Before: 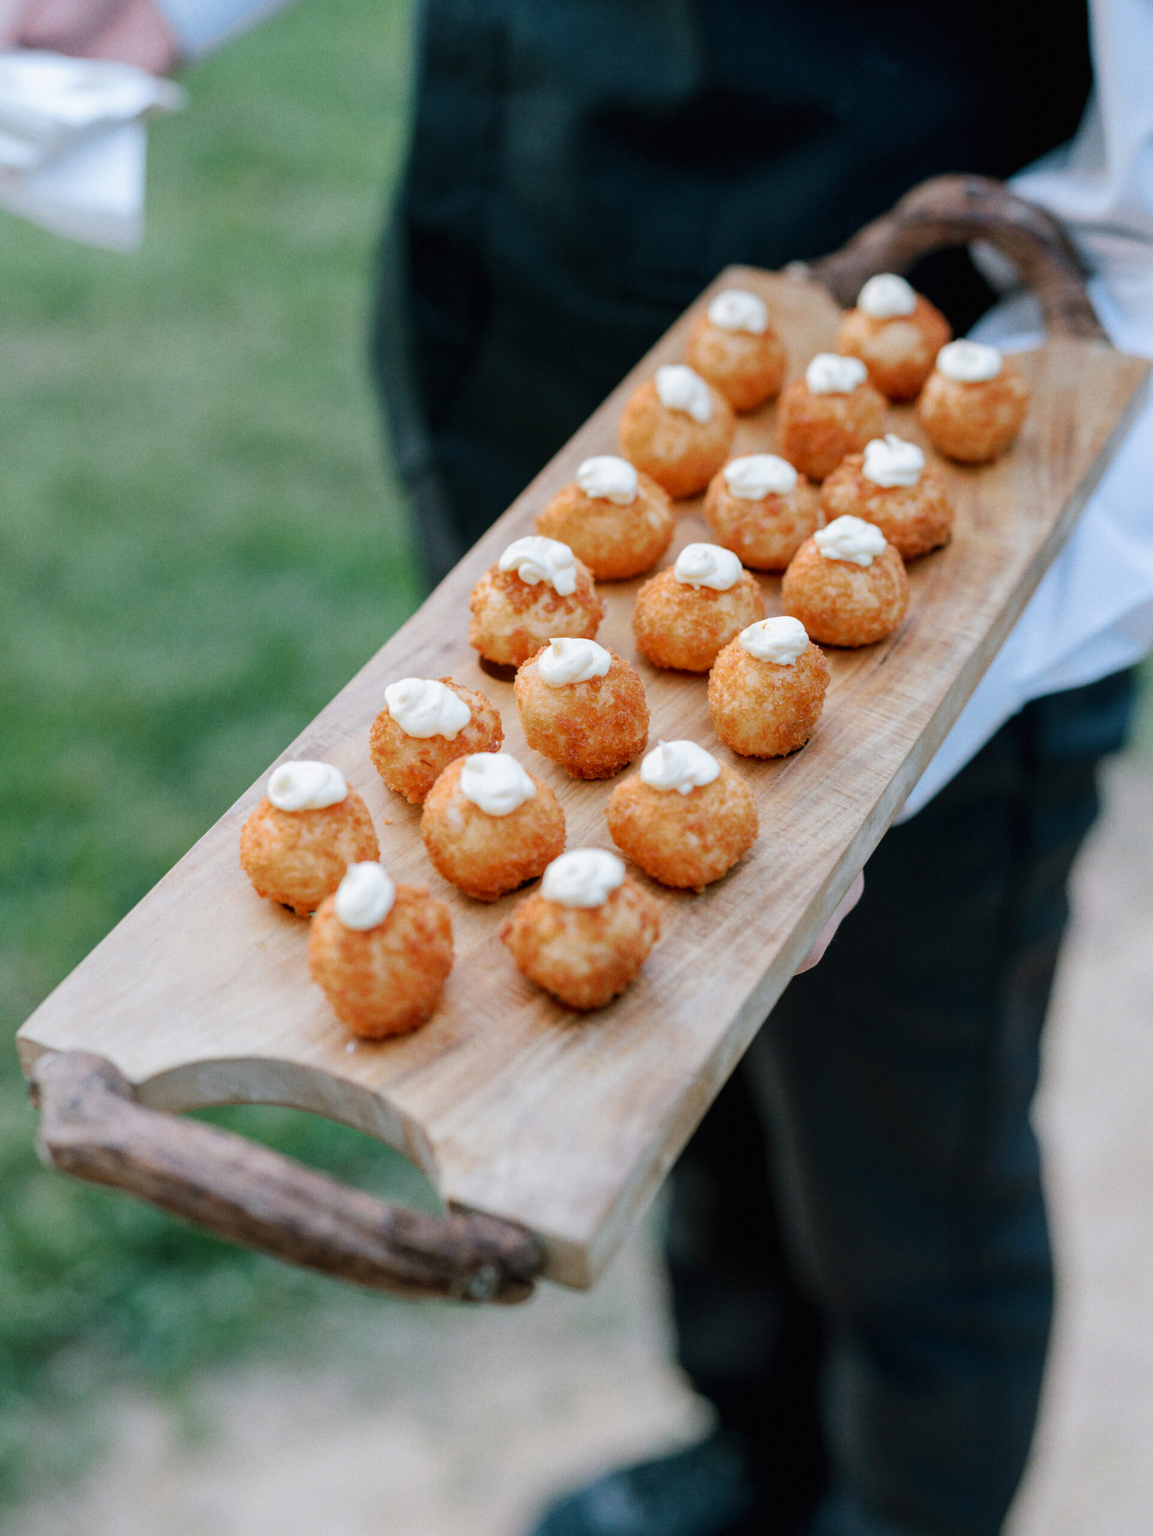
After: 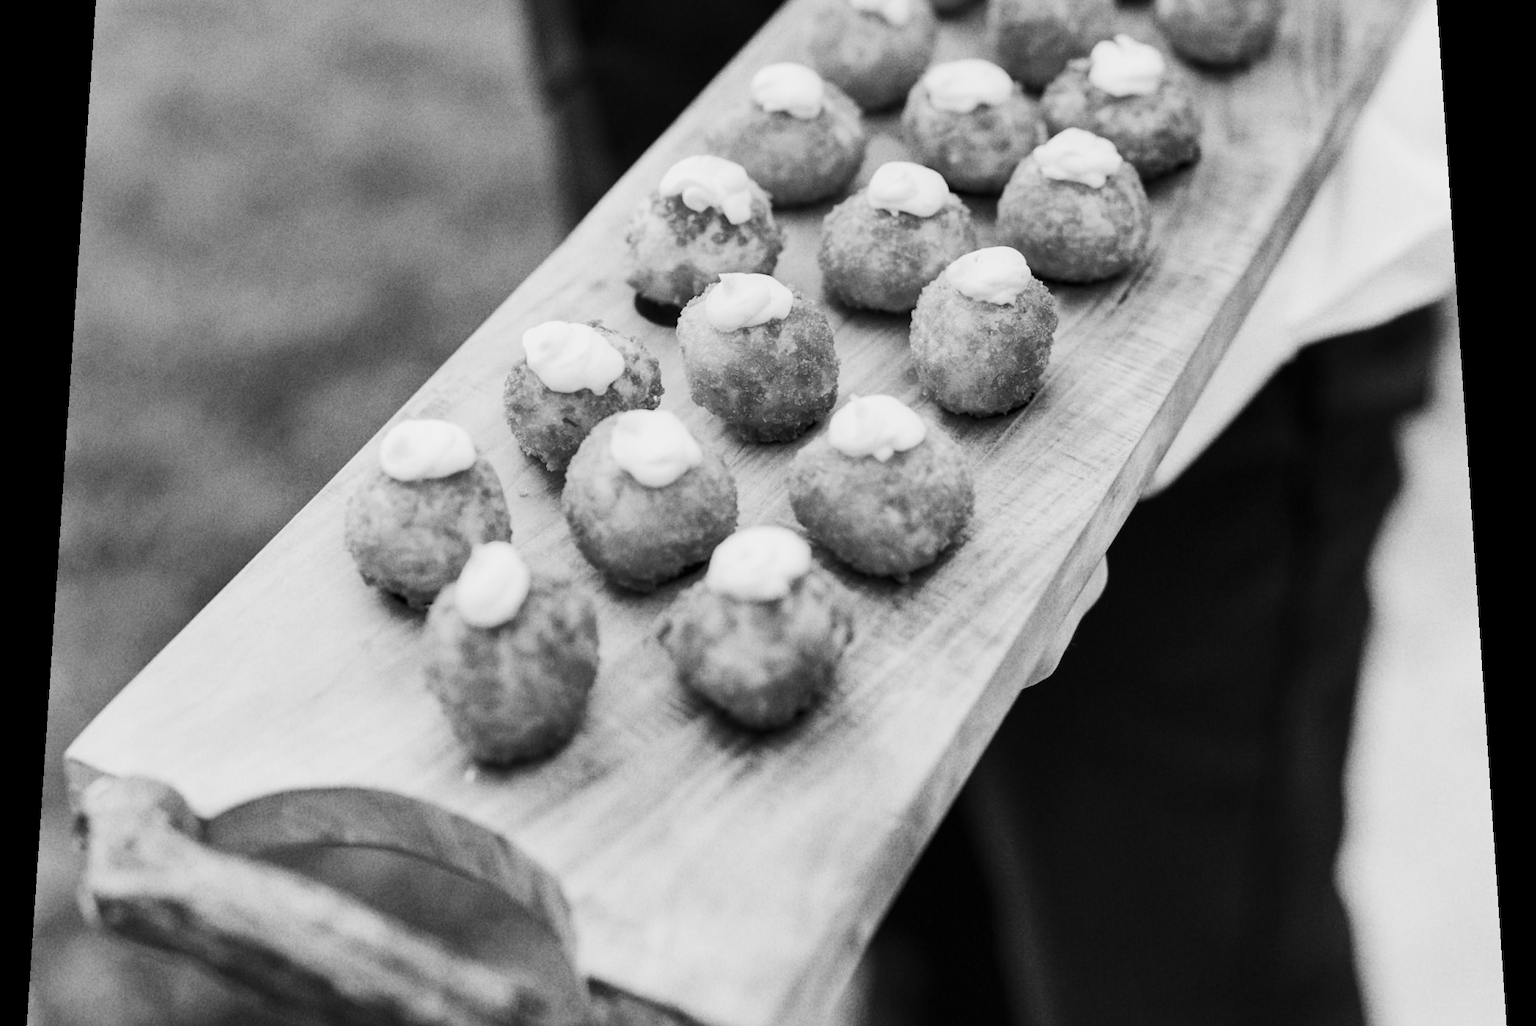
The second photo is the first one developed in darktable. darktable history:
rotate and perspective: rotation 0.128°, lens shift (vertical) -0.181, lens shift (horizontal) -0.044, shear 0.001, automatic cropping off
contrast brightness saturation: contrast 0.39, brightness 0.1
crop and rotate: top 23.043%, bottom 23.437%
monochrome: a 14.95, b -89.96
shadows and highlights: soften with gaussian
